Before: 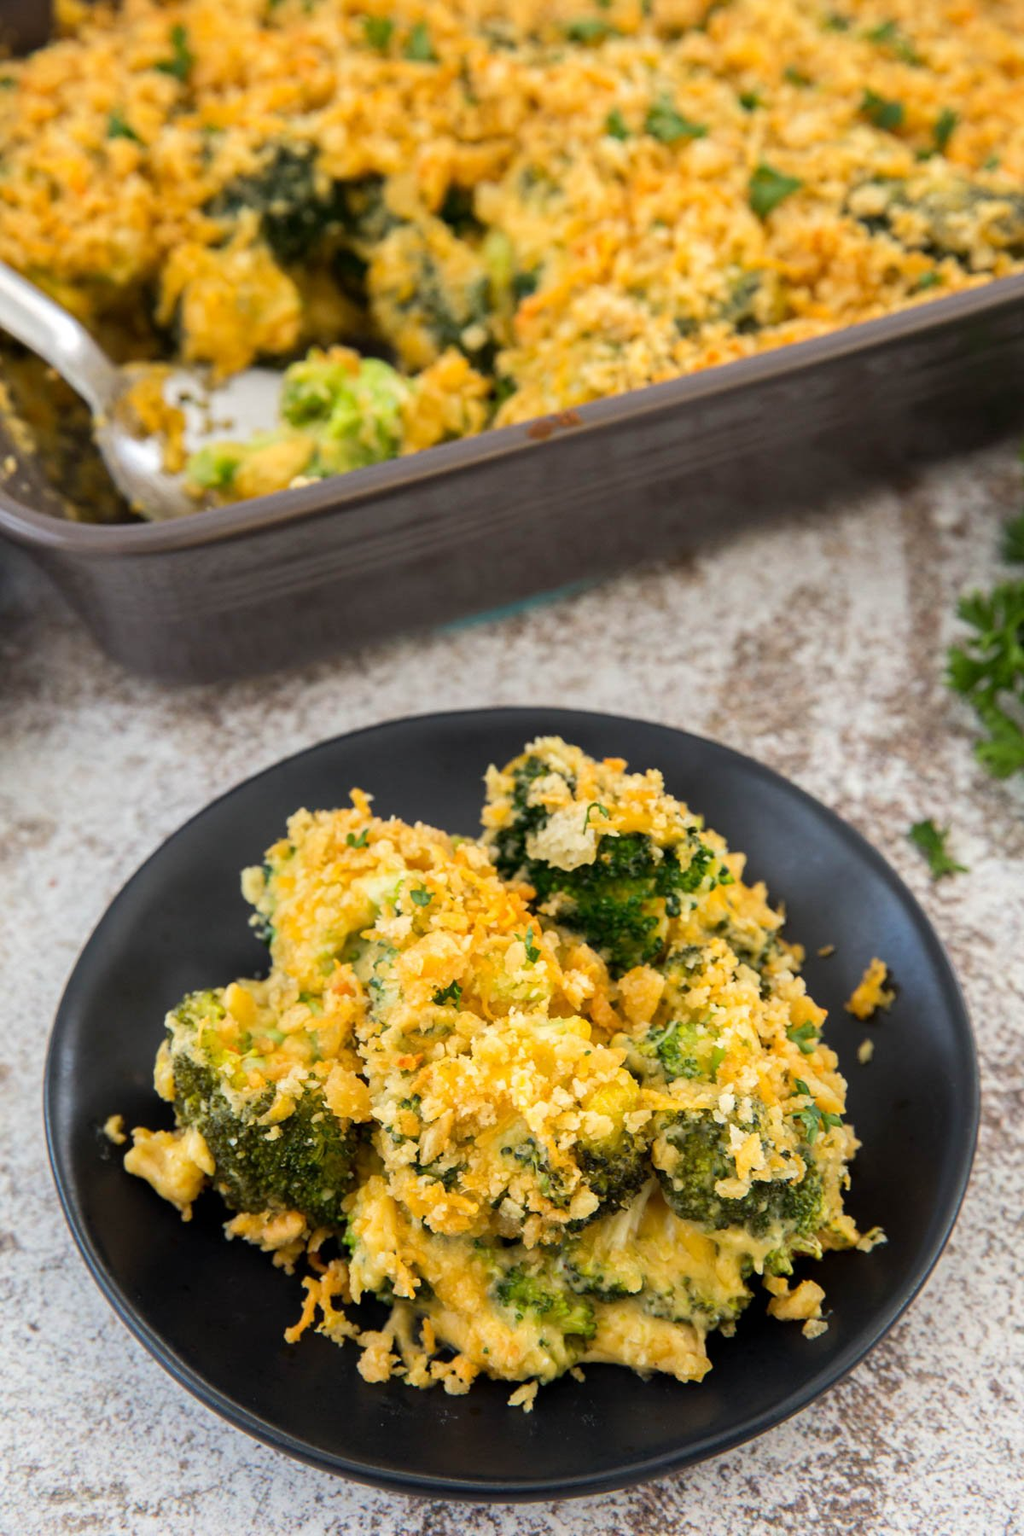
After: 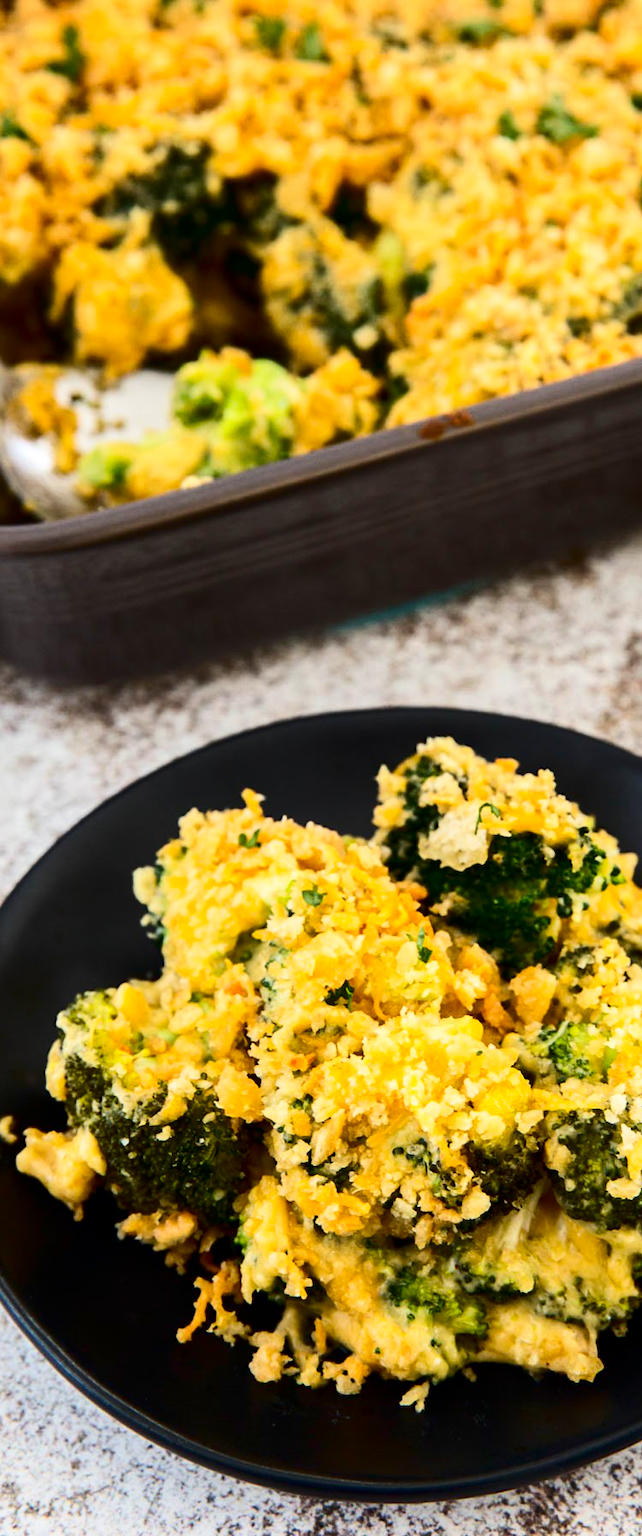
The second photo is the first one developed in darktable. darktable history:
crop: left 10.644%, right 26.528%
contrast brightness saturation: contrast 0.32, brightness -0.08, saturation 0.17
